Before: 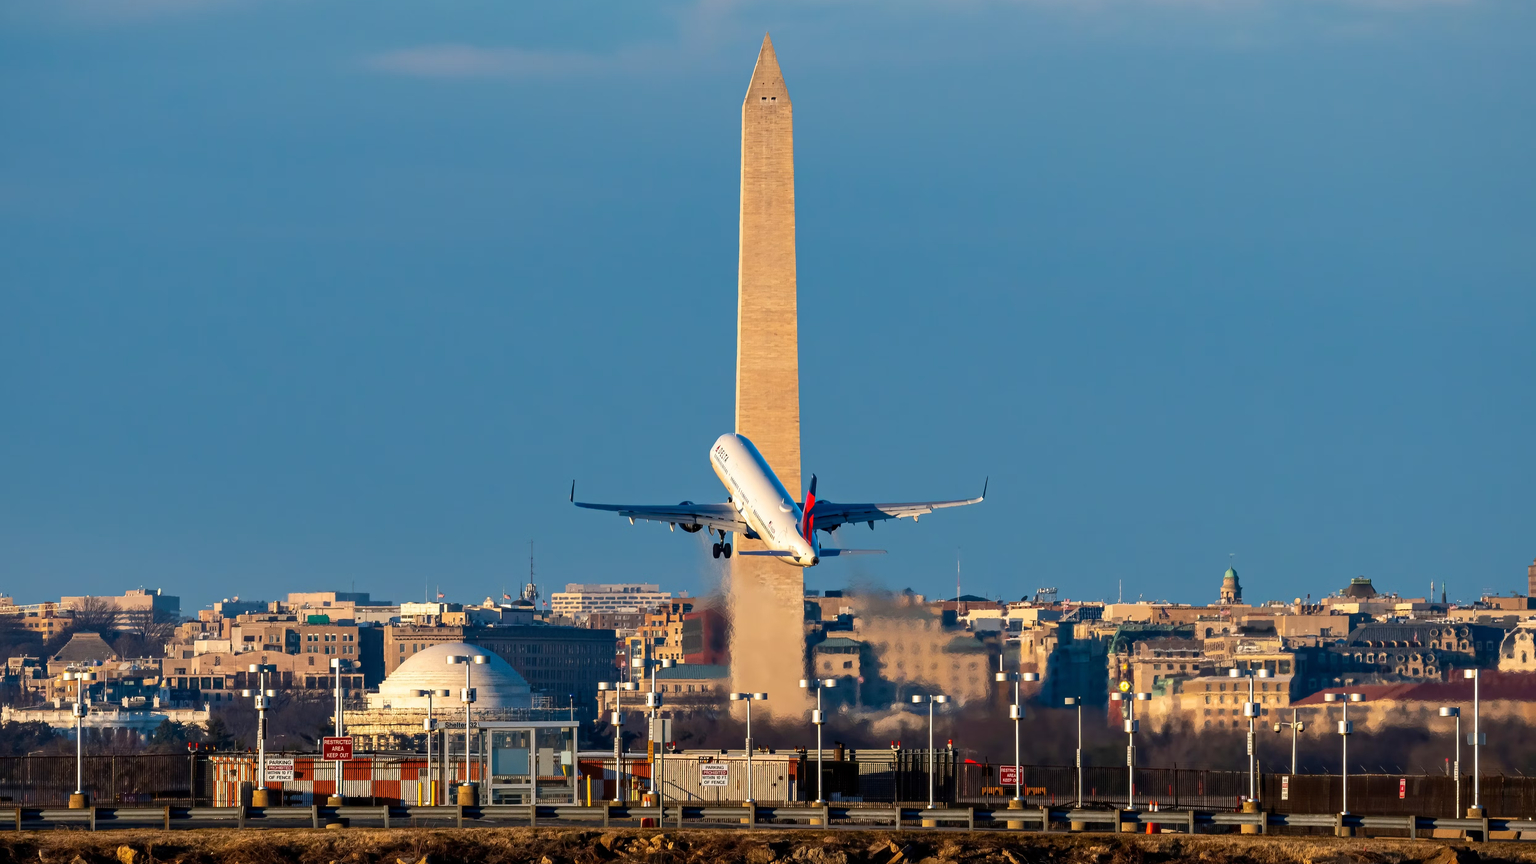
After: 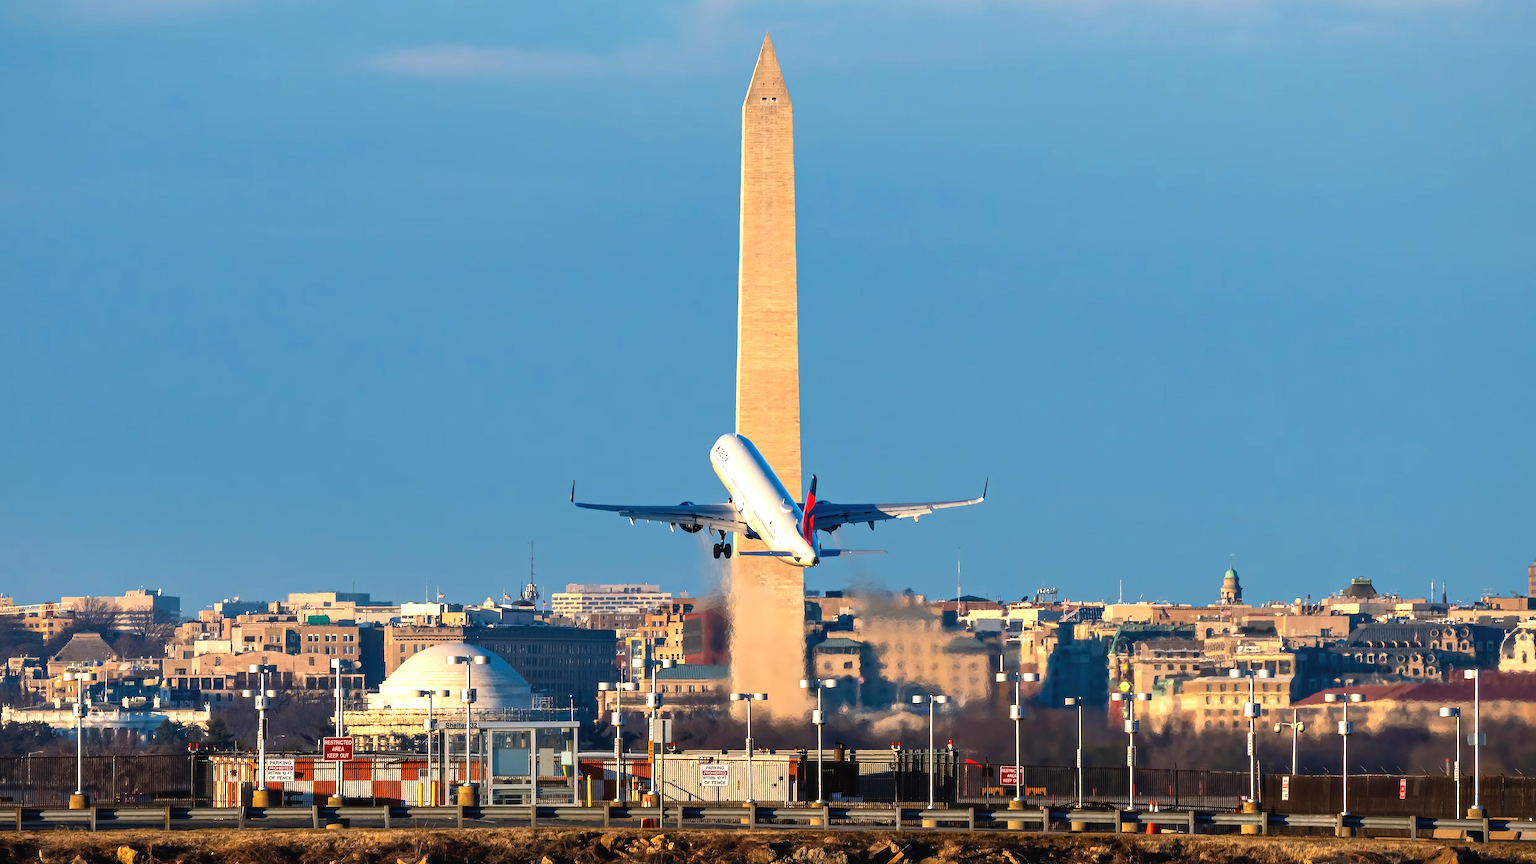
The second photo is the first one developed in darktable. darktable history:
exposure: black level correction -0.002, exposure 0.533 EV, compensate highlight preservation false
